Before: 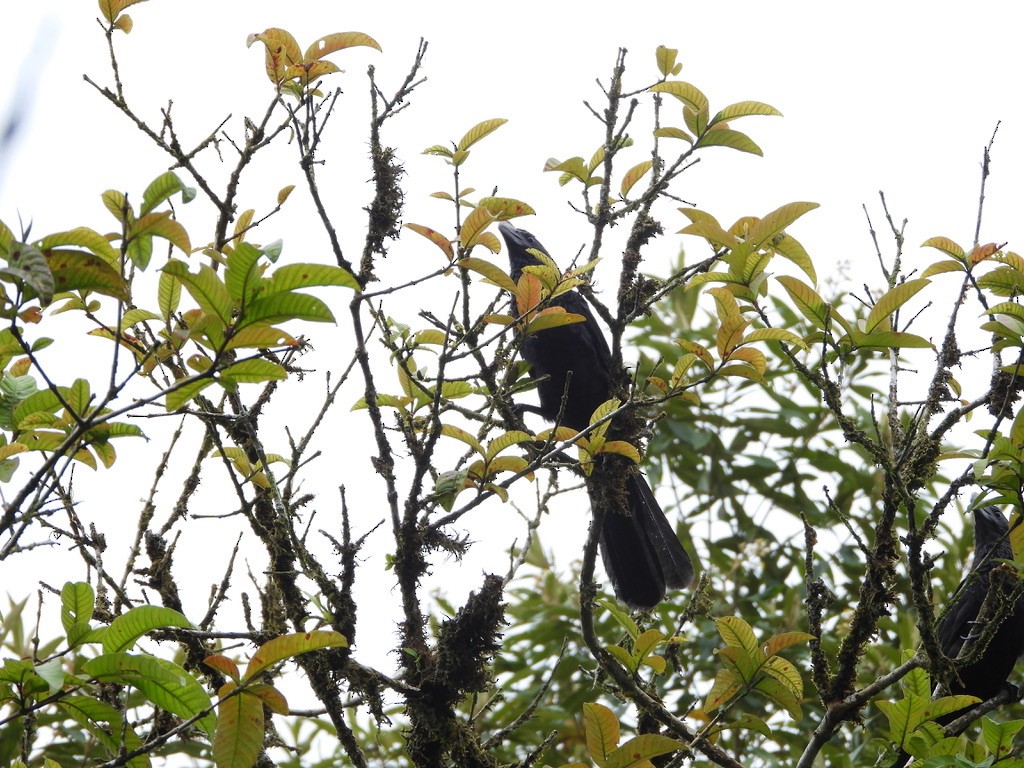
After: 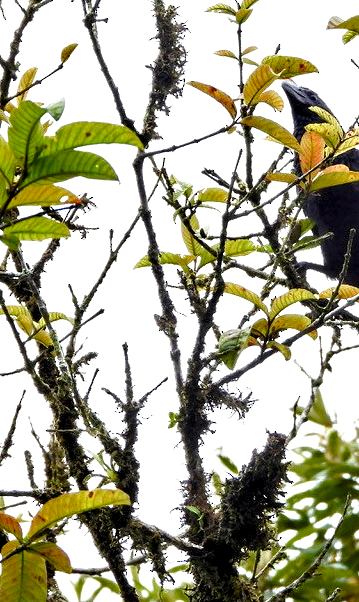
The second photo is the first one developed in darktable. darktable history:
color balance rgb: perceptual saturation grading › global saturation 19.835%, perceptual saturation grading › highlights -25.855%, perceptual saturation grading › shadows 49.915%
levels: levels [0, 0.43, 0.859]
crop and rotate: left 21.286%, top 18.56%, right 43.589%, bottom 2.966%
contrast equalizer: octaves 7, y [[0.601, 0.6, 0.598, 0.598, 0.6, 0.601], [0.5 ×6], [0.5 ×6], [0 ×6], [0 ×6]]
exposure: black level correction 0.001, exposure 0.016 EV, compensate highlight preservation false
